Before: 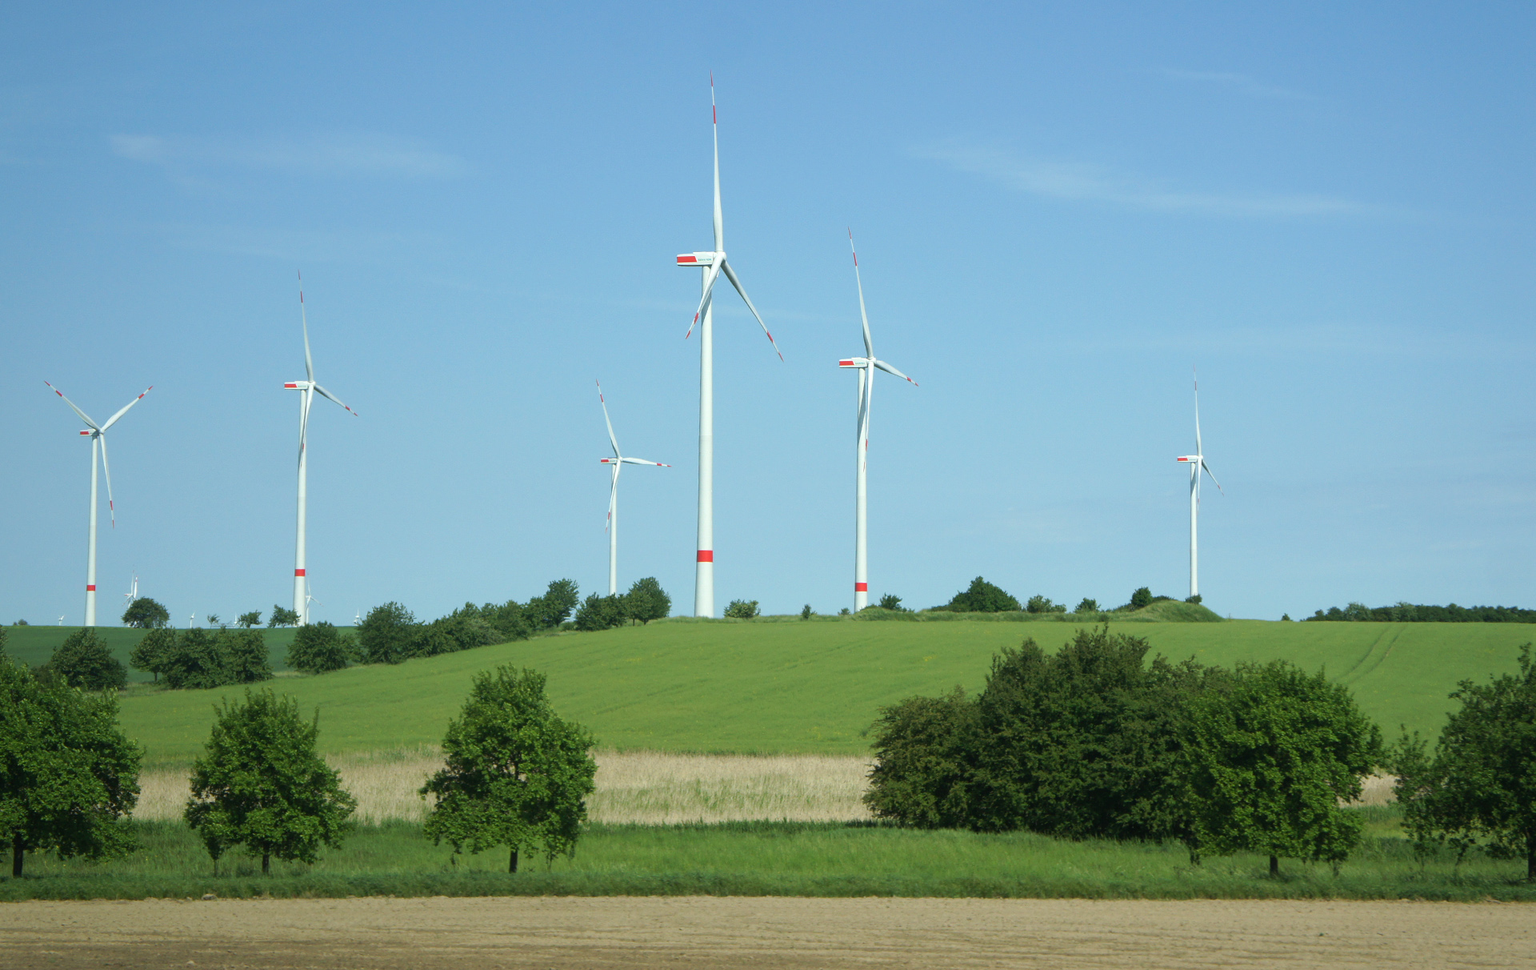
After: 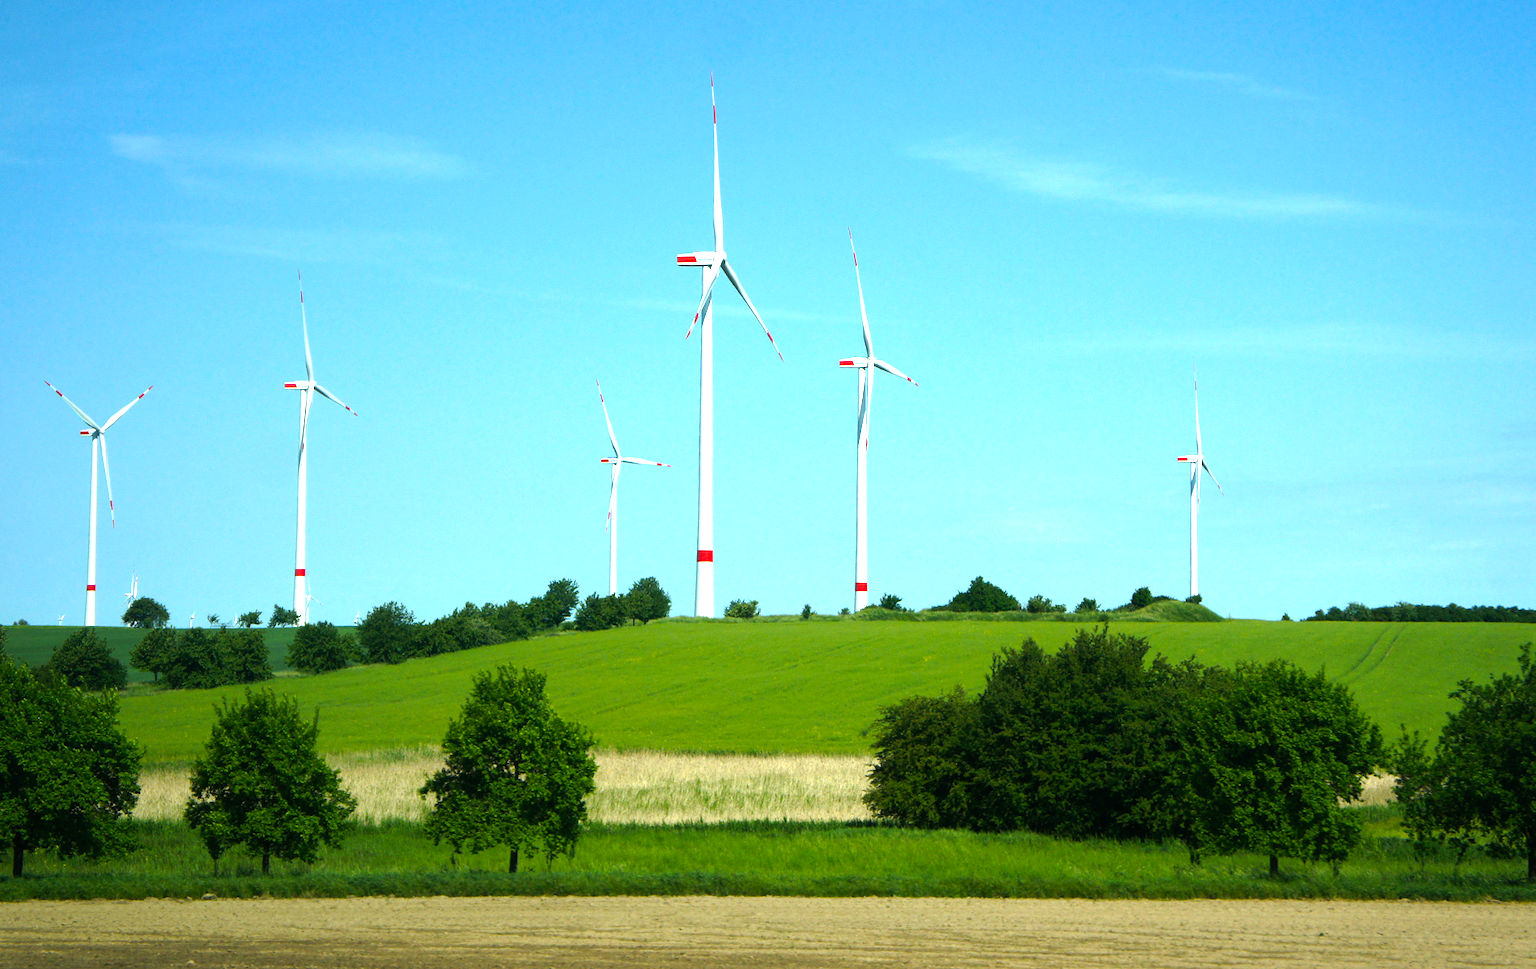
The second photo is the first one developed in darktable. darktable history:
color balance rgb: shadows lift › chroma 2.017%, shadows lift › hue 215.89°, perceptual saturation grading › global saturation 30.891%, perceptual brilliance grading › highlights 16.341%, perceptual brilliance grading › mid-tones 6.626%, perceptual brilliance grading › shadows -15.737%, global vibrance 25.123%, contrast 19.473%
contrast equalizer: octaves 7, y [[0.5, 0.504, 0.515, 0.527, 0.535, 0.534], [0.5 ×6], [0.491, 0.387, 0.179, 0.068, 0.068, 0.068], [0 ×5, 0.023], [0 ×6]], mix -0.099
